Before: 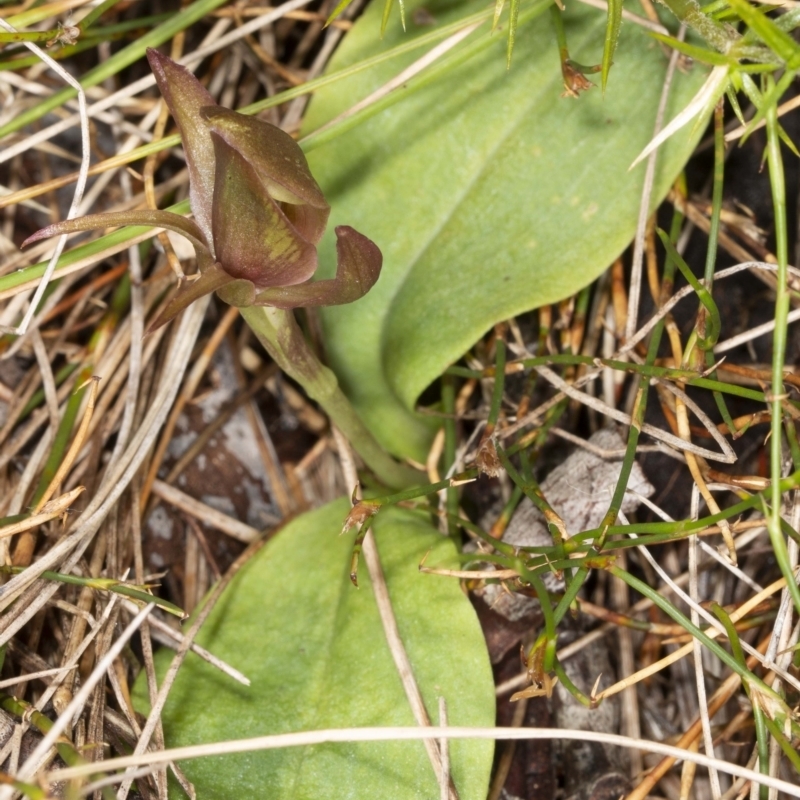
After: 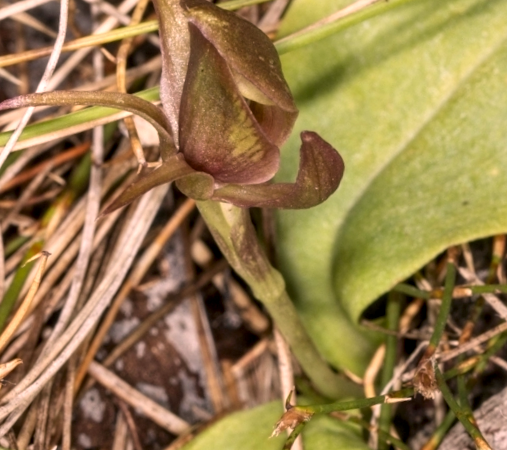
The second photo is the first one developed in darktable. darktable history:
crop and rotate: angle -6.78°, left 2.113%, top 6.942%, right 27.408%, bottom 30.52%
color correction: highlights a* 12.47, highlights b* 5.61
local contrast: highlights 62%, detail 143%, midtone range 0.428
